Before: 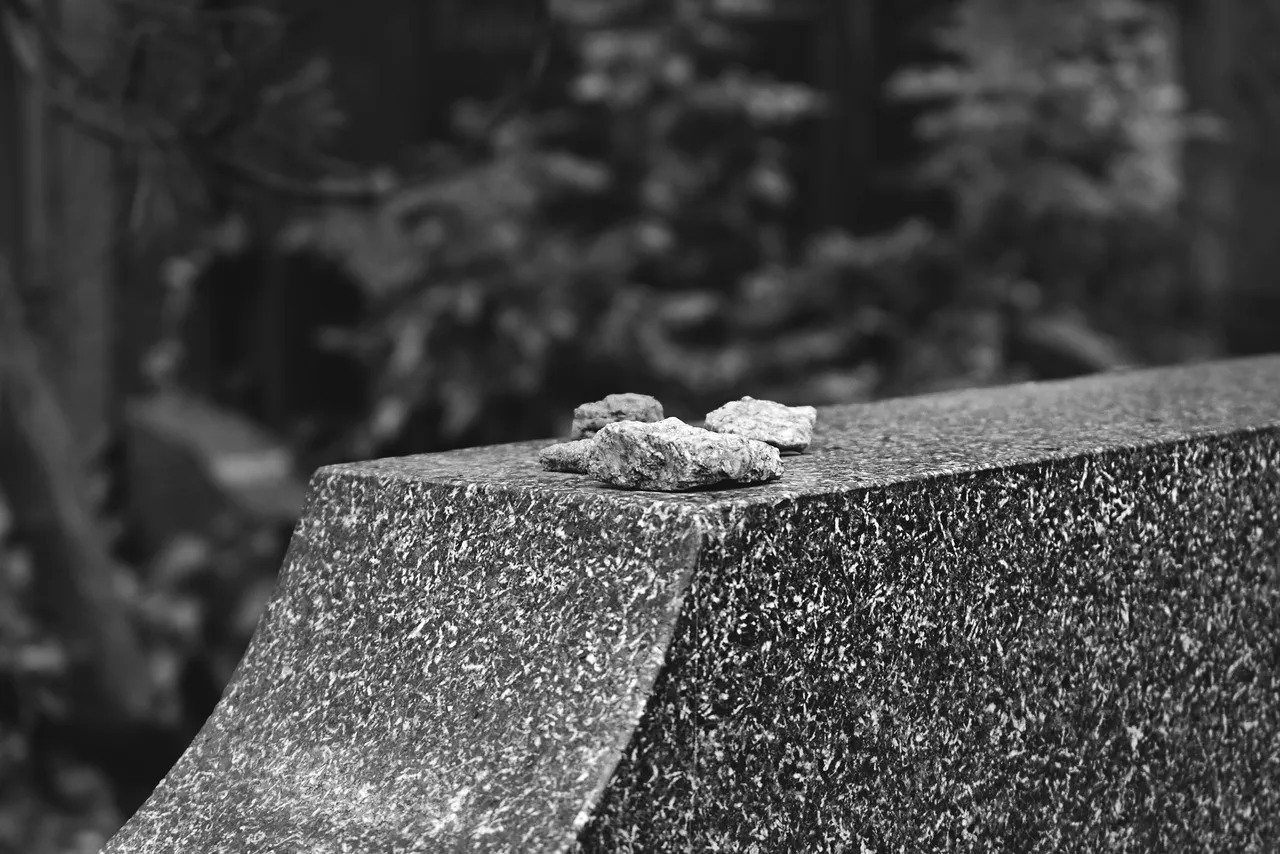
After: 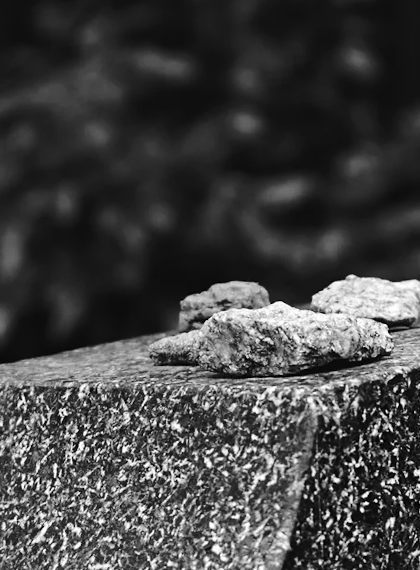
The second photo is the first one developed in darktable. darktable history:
crop and rotate: left 29.476%, top 10.214%, right 35.32%, bottom 17.333%
base curve: curves: ch0 [(0, 0) (0.073, 0.04) (0.157, 0.139) (0.492, 0.492) (0.758, 0.758) (1, 1)], preserve colors none
rotate and perspective: rotation -4.57°, crop left 0.054, crop right 0.944, crop top 0.087, crop bottom 0.914
